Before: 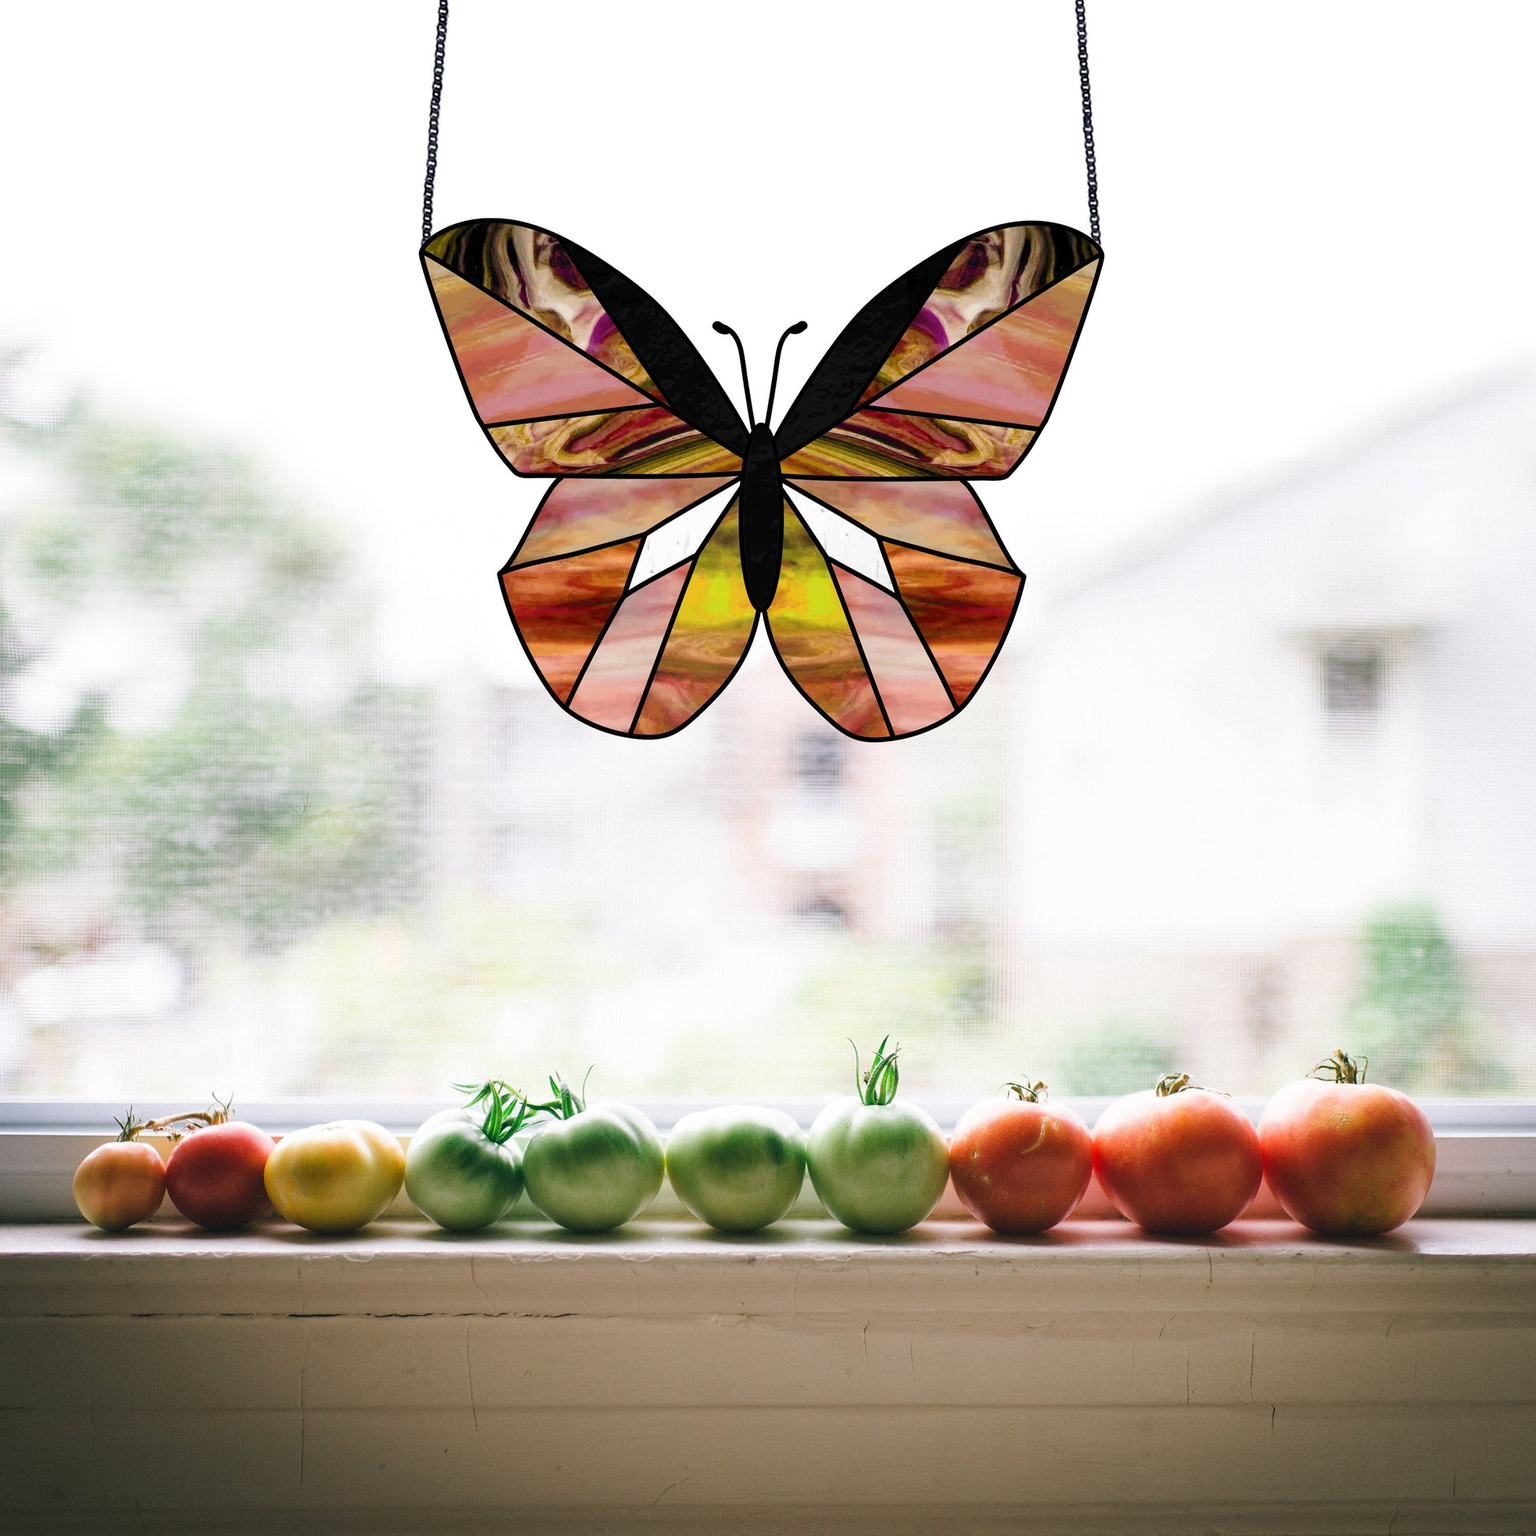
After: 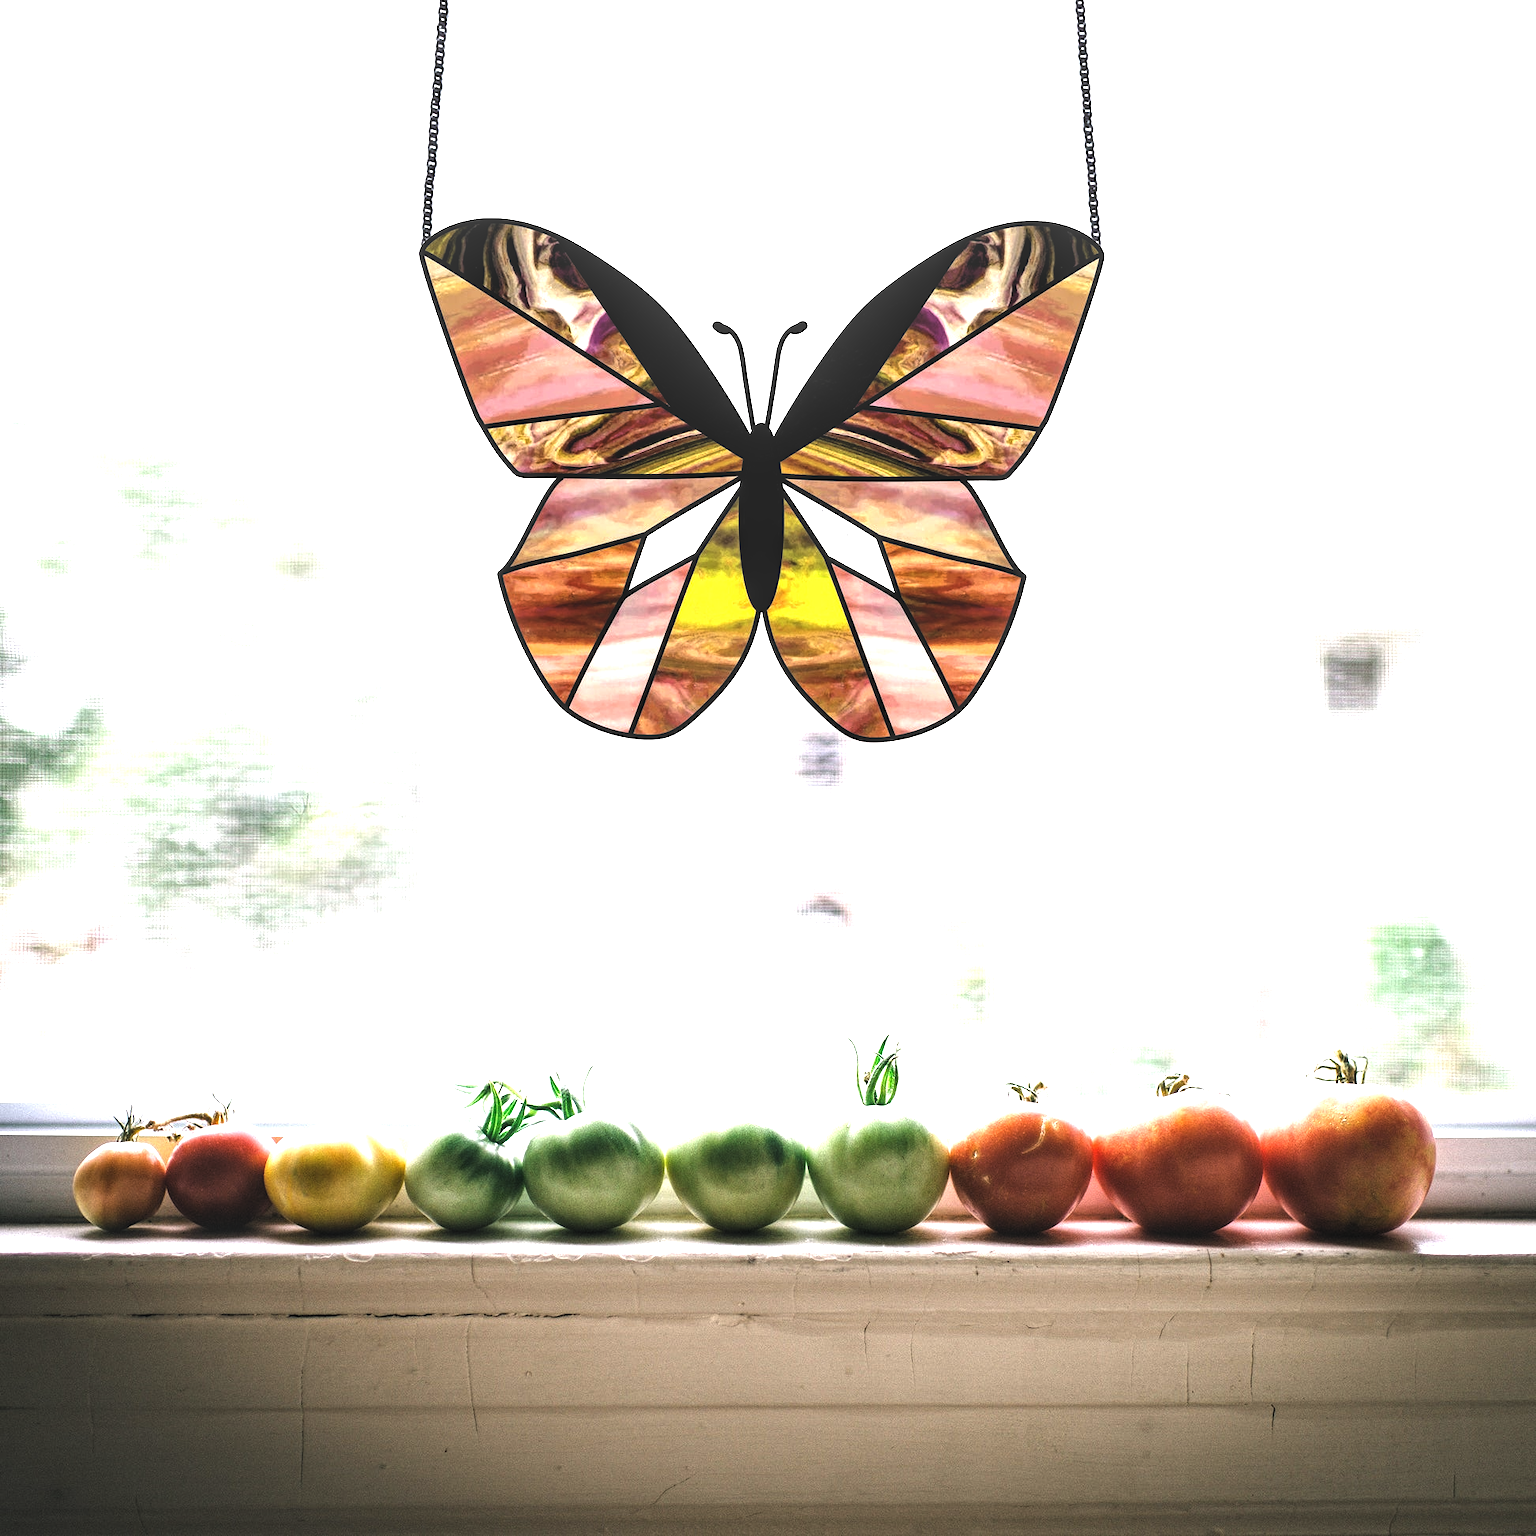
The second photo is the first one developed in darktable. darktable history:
levels: levels [0.044, 0.475, 0.791]
local contrast: on, module defaults
